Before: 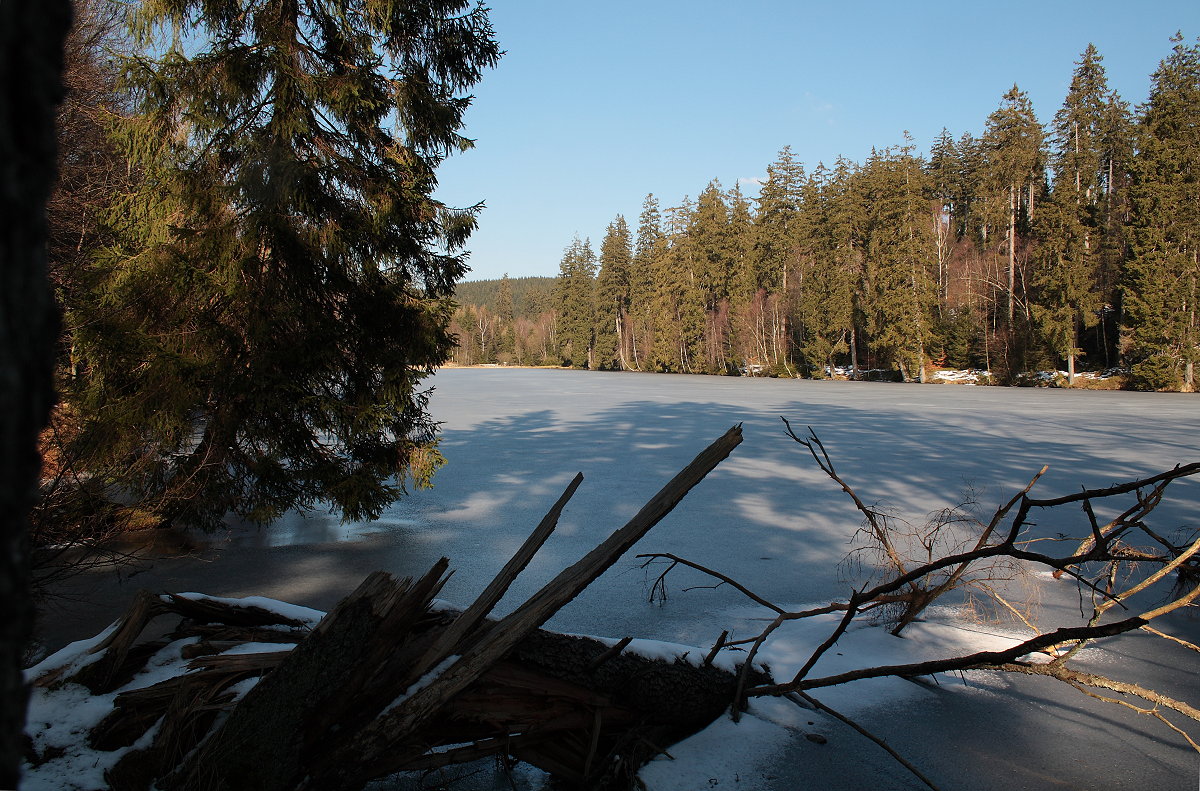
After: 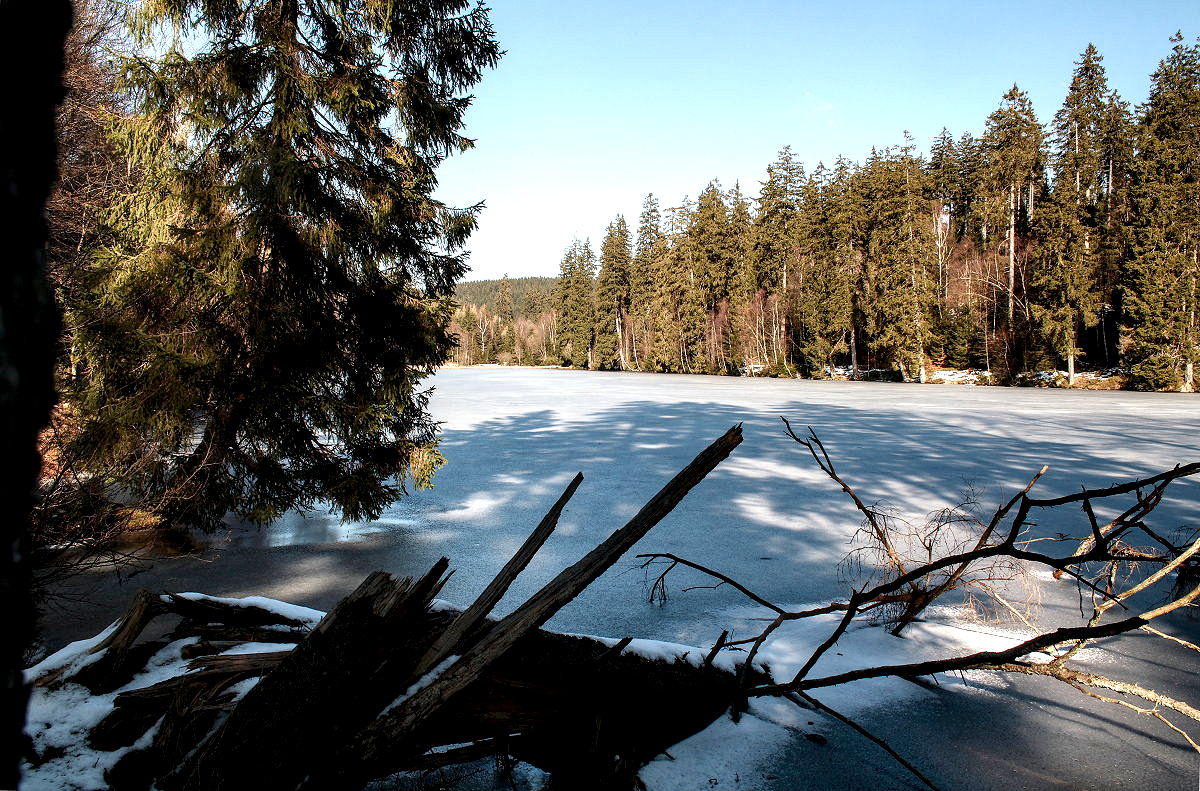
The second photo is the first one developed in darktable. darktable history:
color balance rgb: perceptual saturation grading › global saturation 0.797%, perceptual saturation grading › highlights -32.158%, perceptual saturation grading › mid-tones 5.374%, perceptual saturation grading › shadows 18.809%, global vibrance 27.708%
local contrast: highlights 81%, shadows 58%, detail 175%, midtone range 0.609
exposure: black level correction 0.001, exposure 0.5 EV, compensate highlight preservation false
